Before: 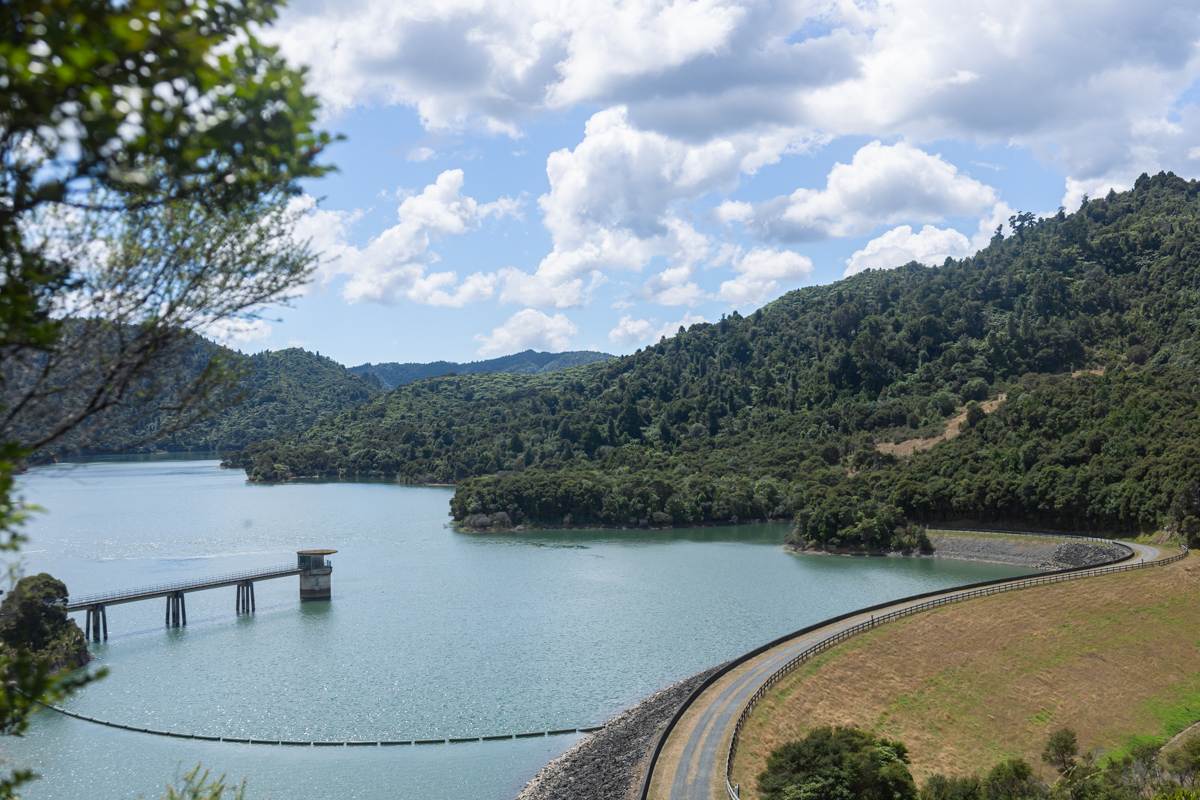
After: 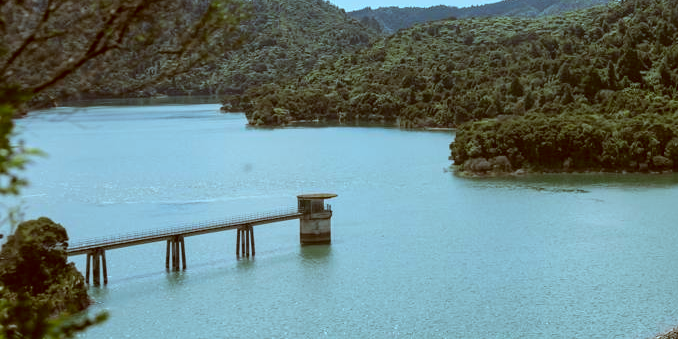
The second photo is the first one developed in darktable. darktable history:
filmic rgb: middle gray luminance 18.27%, black relative exposure -11.43 EV, white relative exposure 2.58 EV, target black luminance 0%, hardness 8.33, latitude 98.74%, contrast 1.08, shadows ↔ highlights balance 0.409%
color correction: highlights a* -14.51, highlights b* -15.93, shadows a* 10.47, shadows b* 29.59
crop: top 44.621%, right 43.47%, bottom 12.968%
